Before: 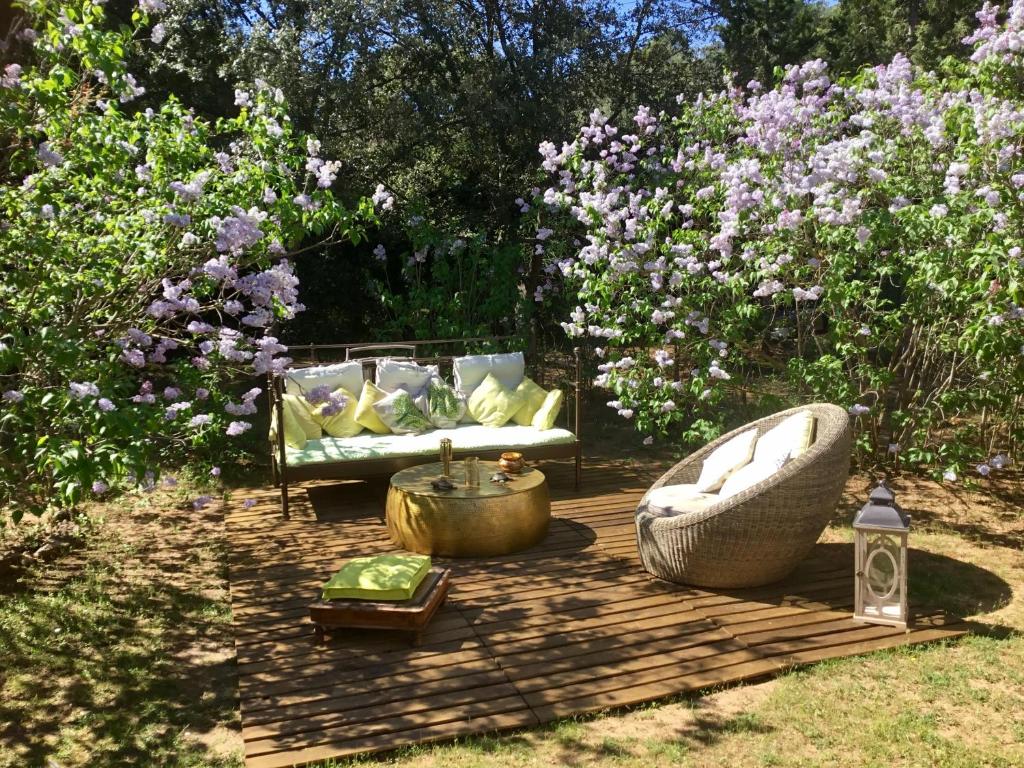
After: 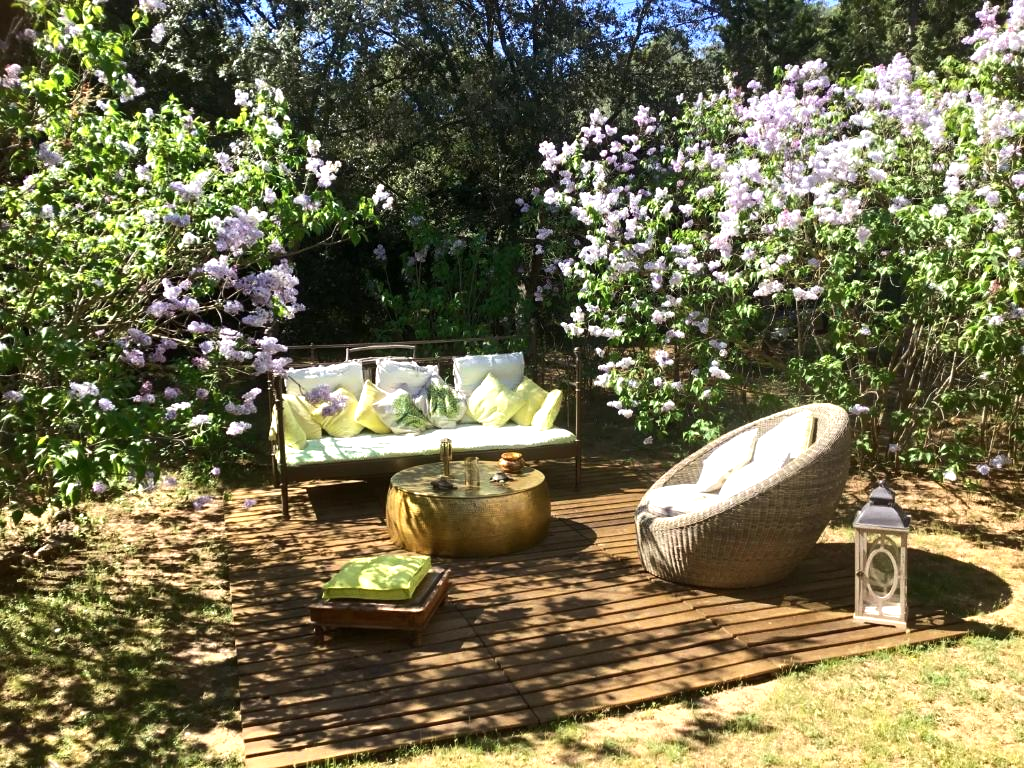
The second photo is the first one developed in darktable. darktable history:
tone equalizer: -8 EV 0.001 EV, -7 EV -0.002 EV, -6 EV 0.002 EV, -5 EV -0.03 EV, -4 EV -0.116 EV, -3 EV -0.169 EV, -2 EV 0.24 EV, -1 EV 0.702 EV, +0 EV 0.493 EV
contrast brightness saturation: saturation -0.05
